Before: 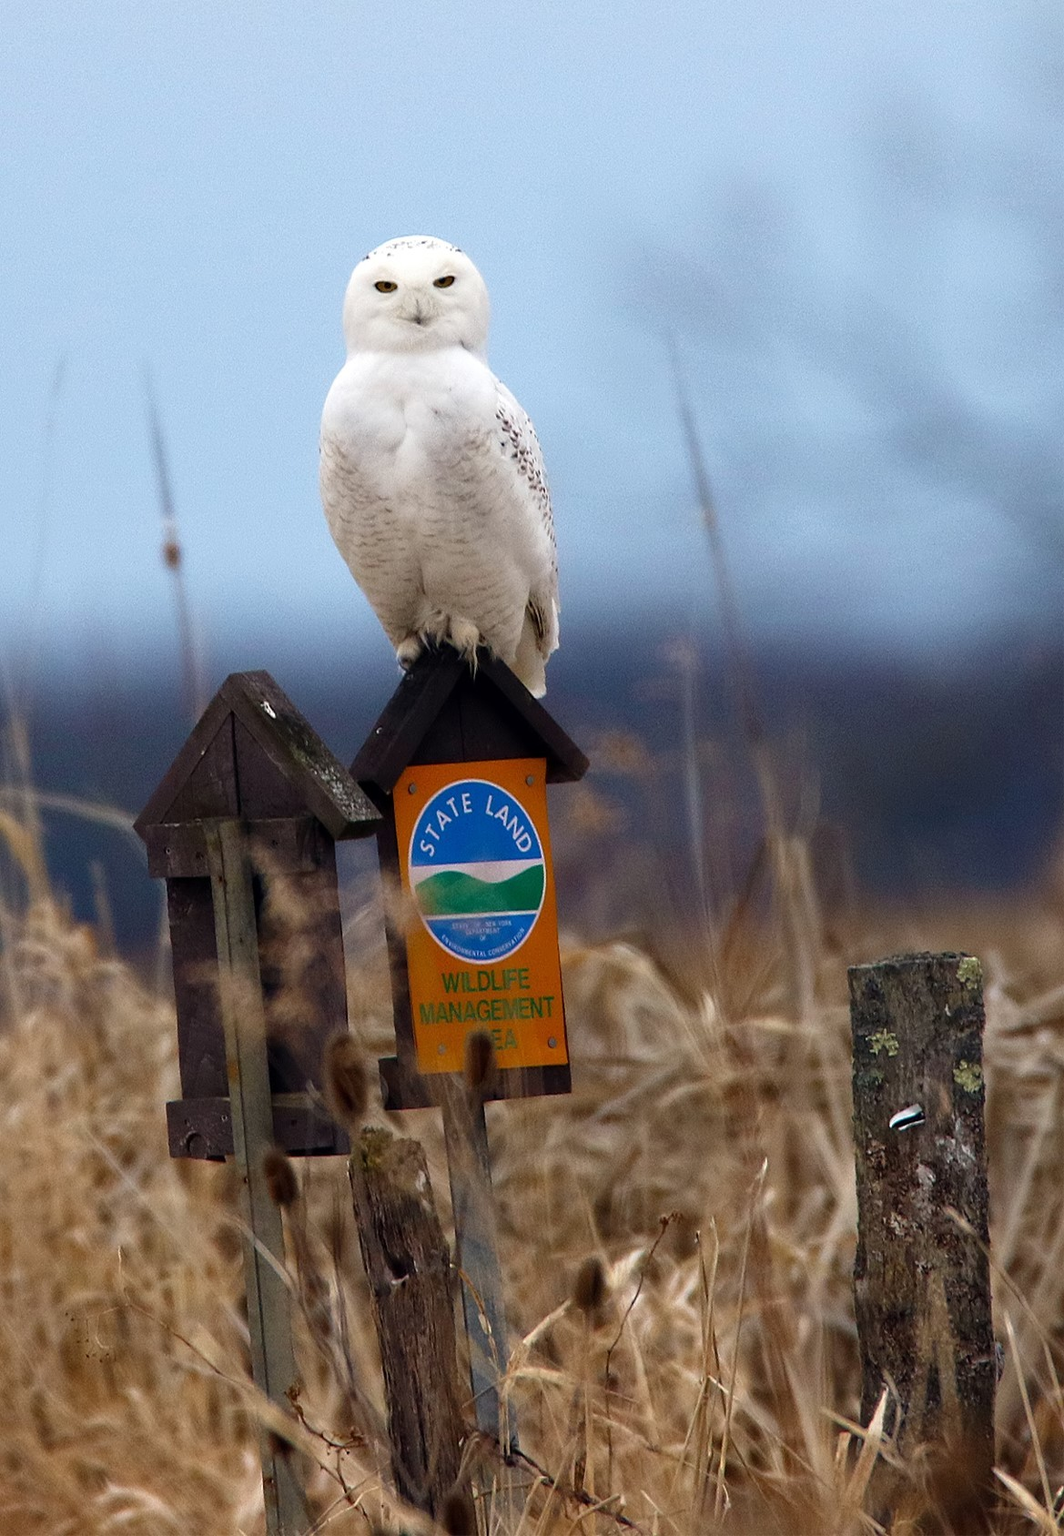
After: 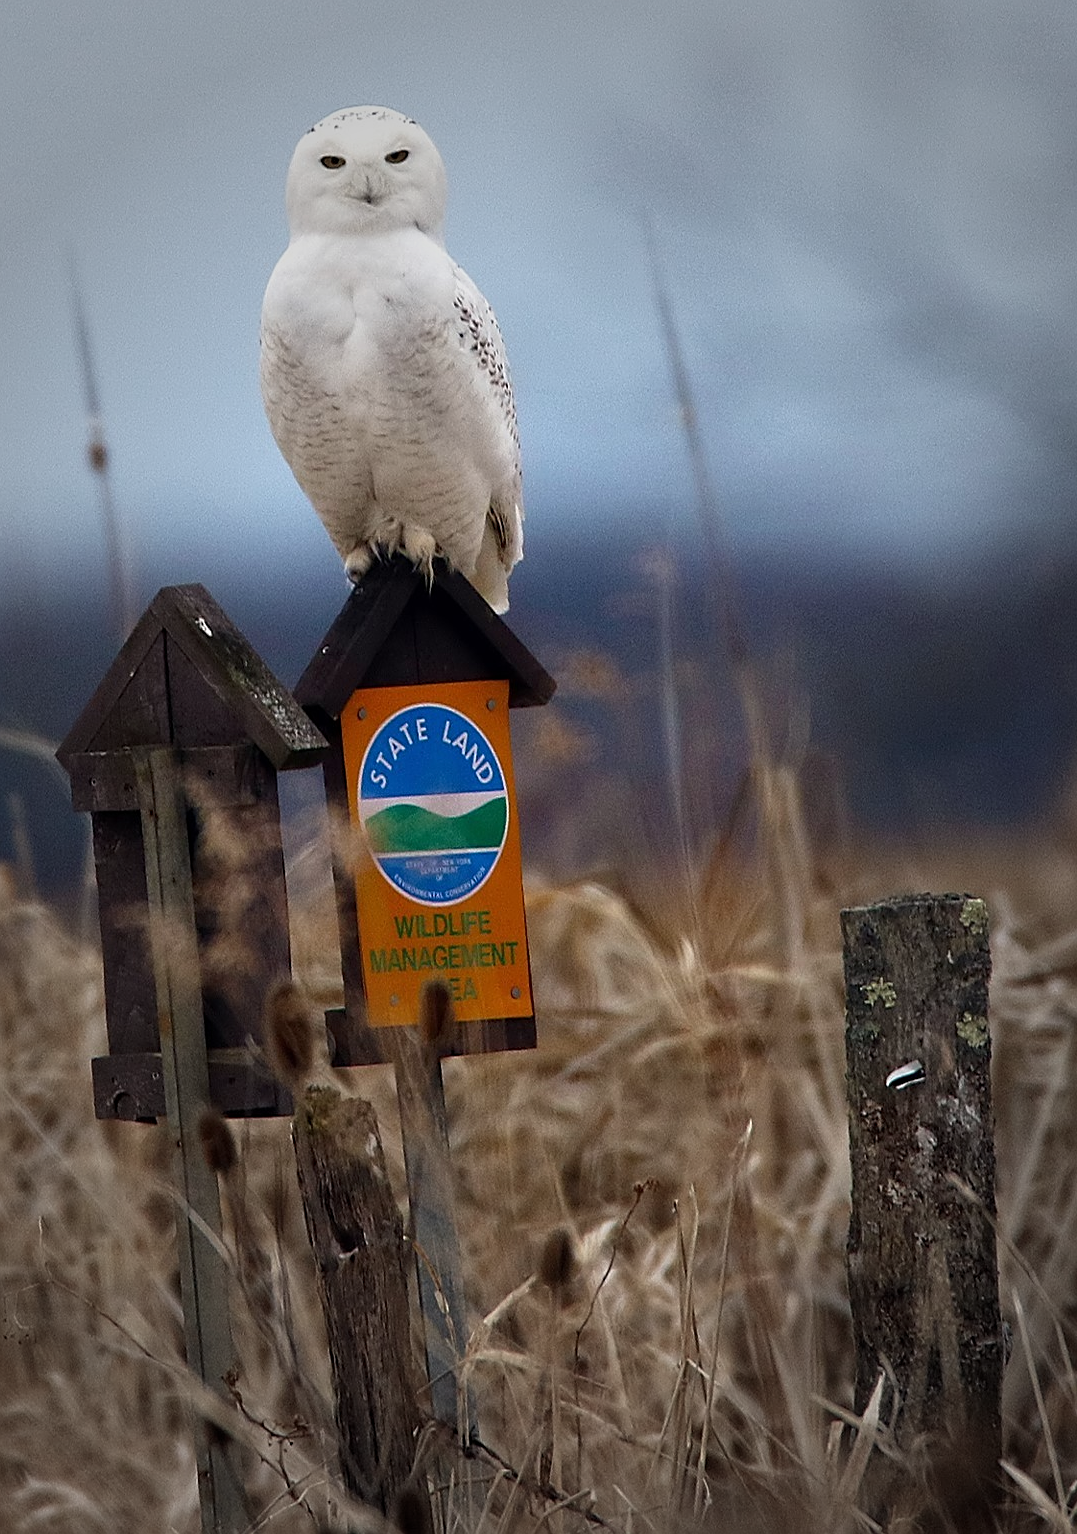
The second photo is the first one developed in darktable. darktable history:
vignetting: fall-off start 34.6%, fall-off radius 64.94%, width/height ratio 0.96
crop and rotate: left 7.793%, top 9.12%
sharpen: on, module defaults
tone equalizer: on, module defaults
